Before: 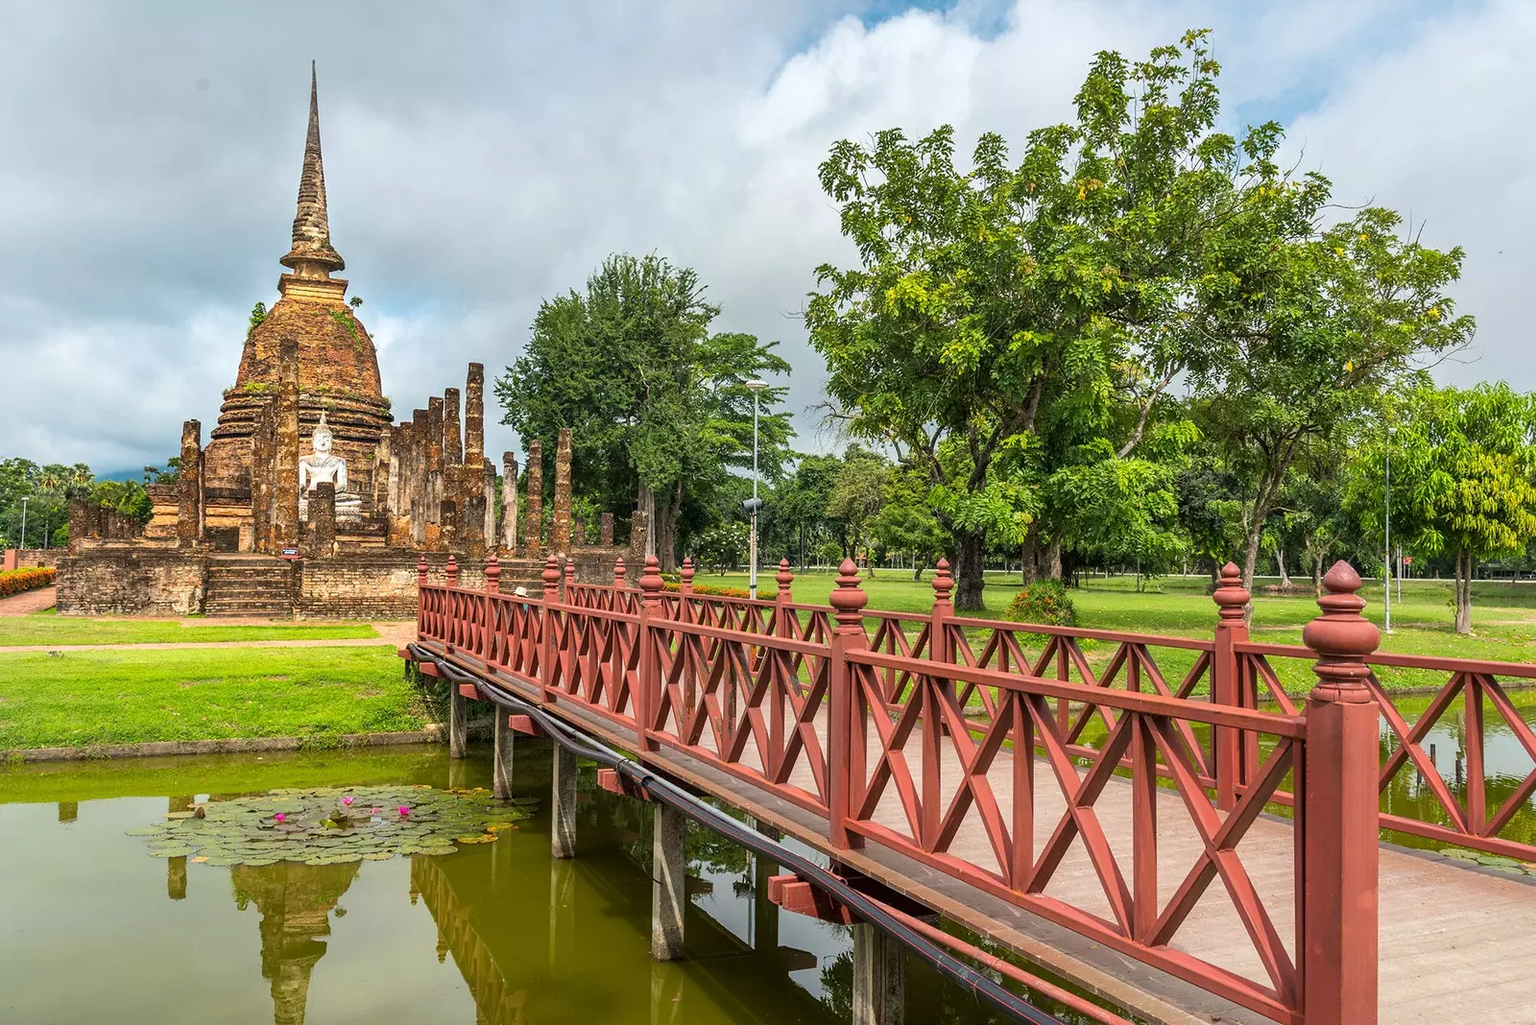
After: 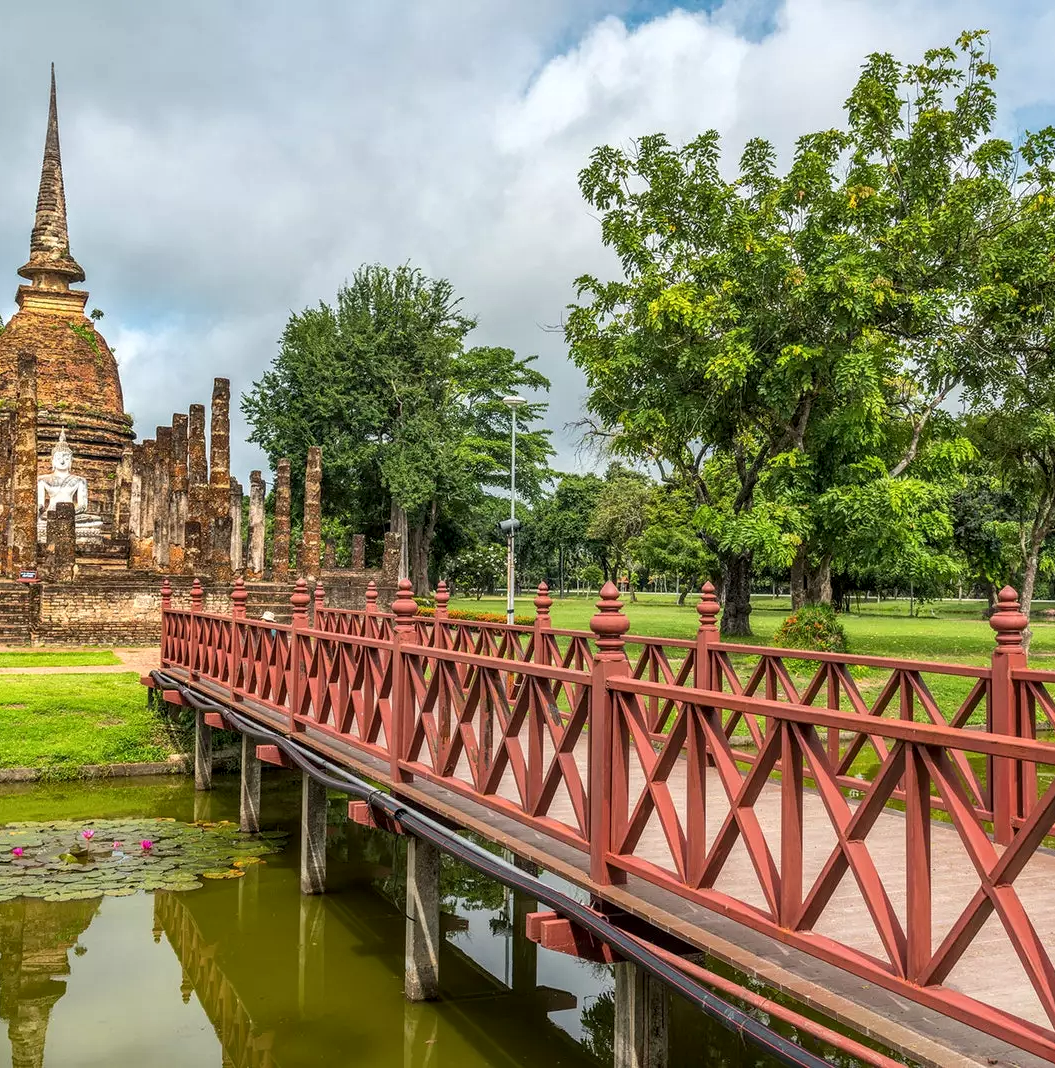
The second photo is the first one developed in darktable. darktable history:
local contrast: on, module defaults
crop: left 17.137%, right 16.888%
